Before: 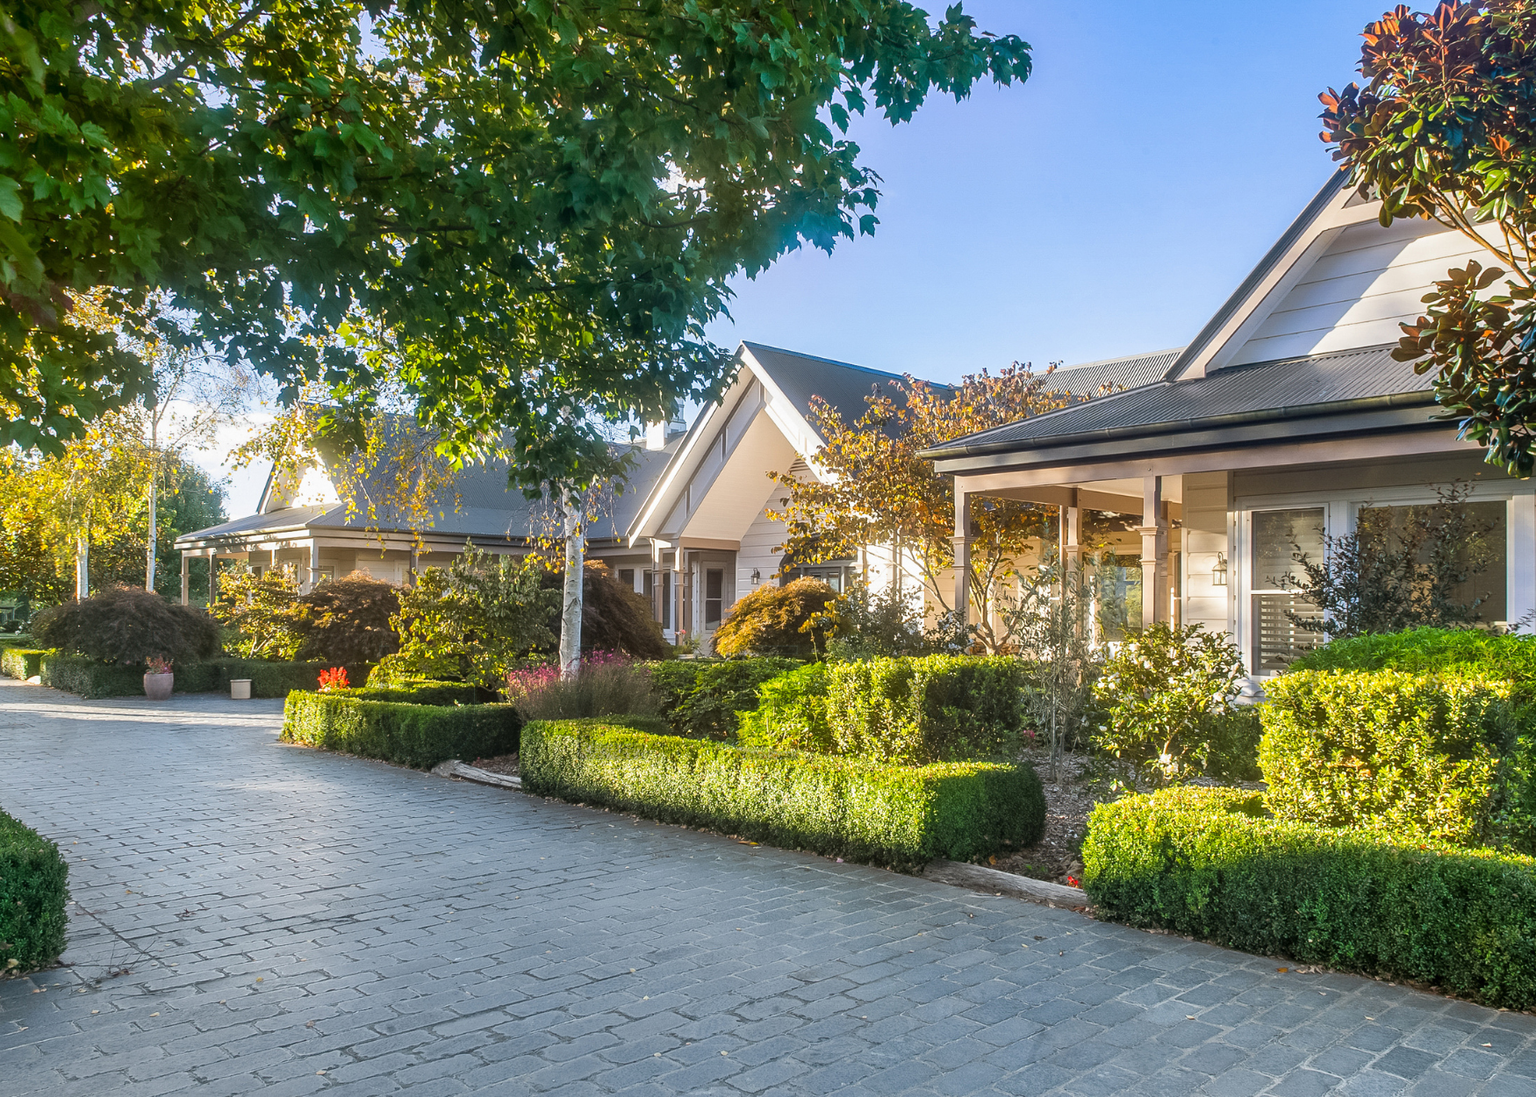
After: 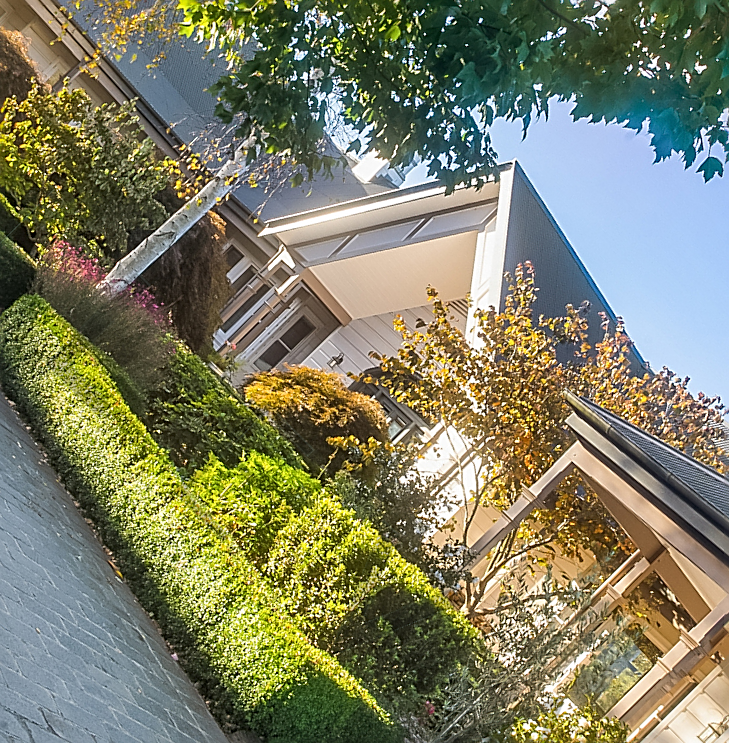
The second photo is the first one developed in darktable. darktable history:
crop and rotate: angle -45.1°, top 16.279%, right 0.935%, bottom 11.603%
sharpen: amount 0.743
